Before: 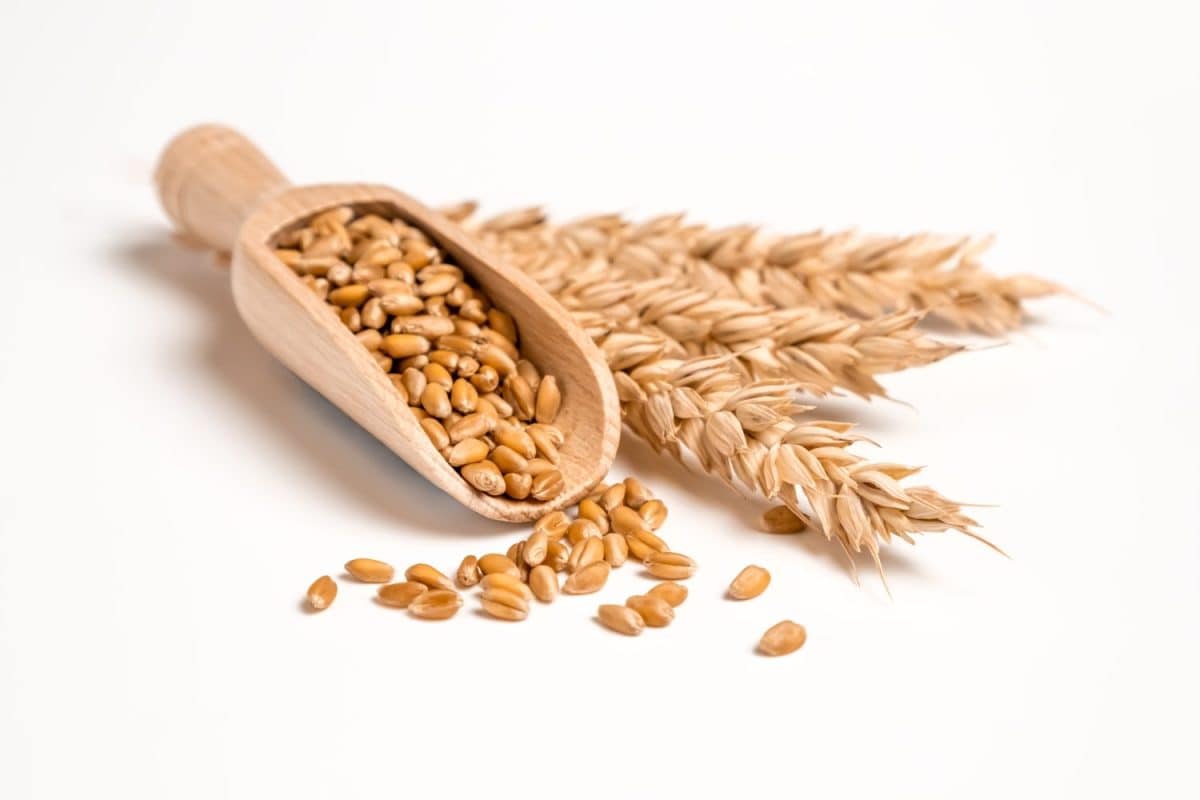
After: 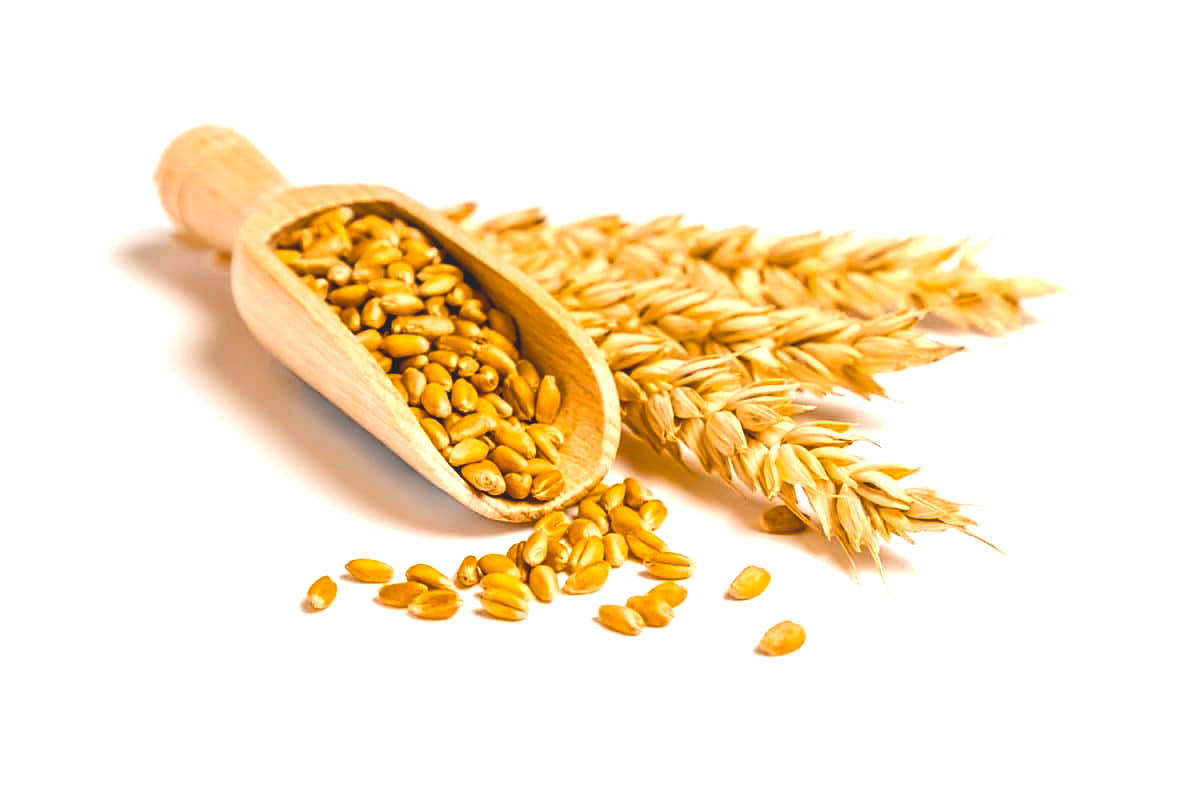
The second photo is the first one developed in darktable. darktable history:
sharpen: on, module defaults
local contrast: highlights 68%, shadows 68%, detail 82%, midtone range 0.325
color balance rgb: linear chroma grading › global chroma 9%, perceptual saturation grading › global saturation 36%, perceptual saturation grading › shadows 35%, perceptual brilliance grading › global brilliance 15%, perceptual brilliance grading › shadows -35%, global vibrance 15%
